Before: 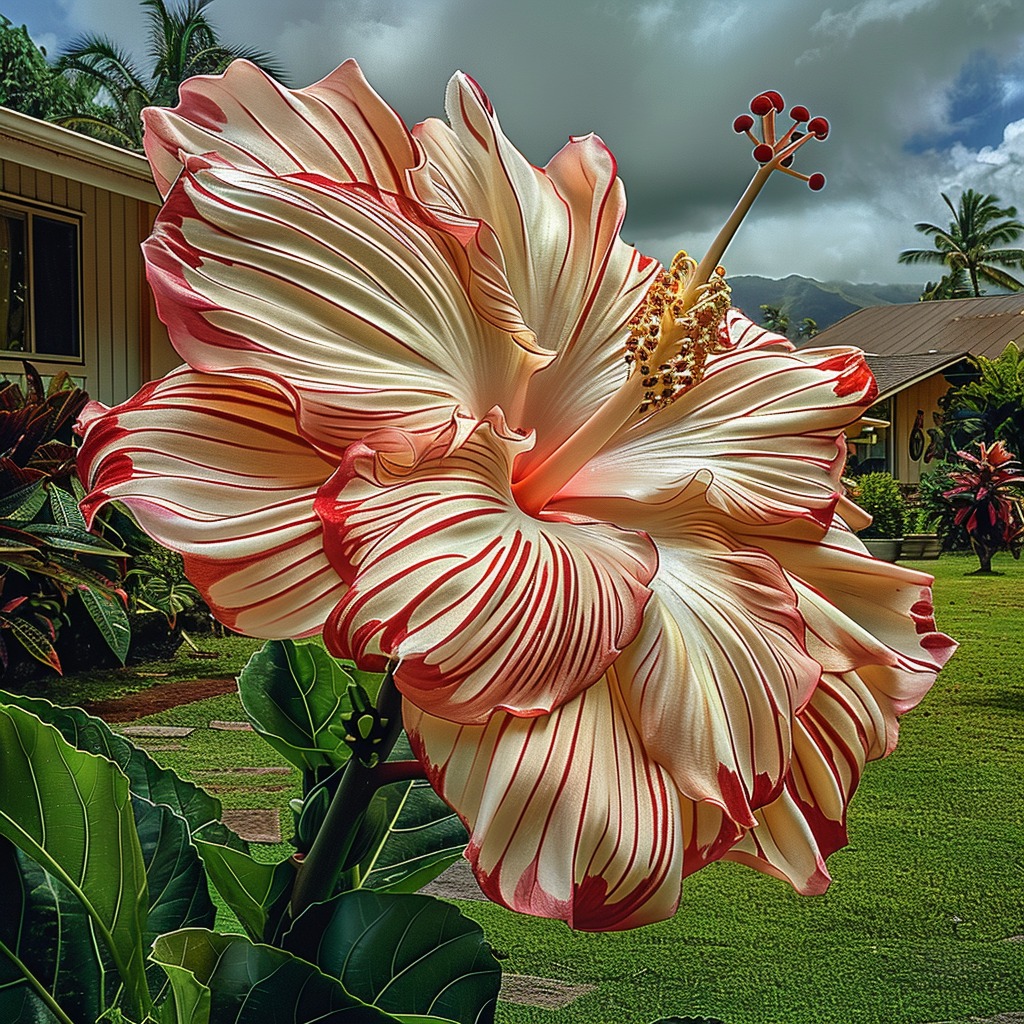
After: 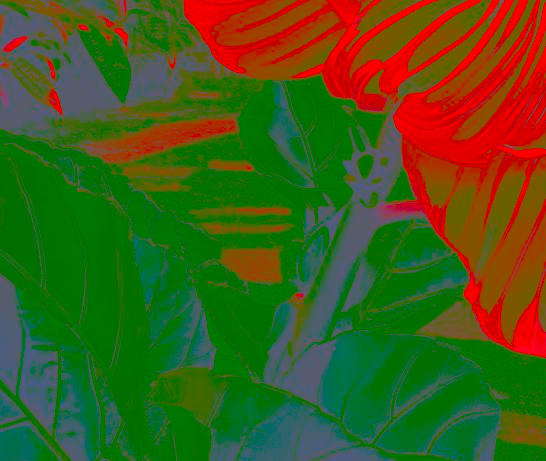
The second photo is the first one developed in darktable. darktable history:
crop and rotate: top 54.778%, right 46.61%, bottom 0.159%
exposure: exposure 1.137 EV, compensate highlight preservation false
color balance rgb: linear chroma grading › global chroma 9%, perceptual saturation grading › global saturation 36%, perceptual saturation grading › shadows 35%, perceptual brilliance grading › global brilliance 15%, perceptual brilliance grading › shadows -35%, global vibrance 15%
contrast brightness saturation: contrast -0.99, brightness -0.17, saturation 0.75
